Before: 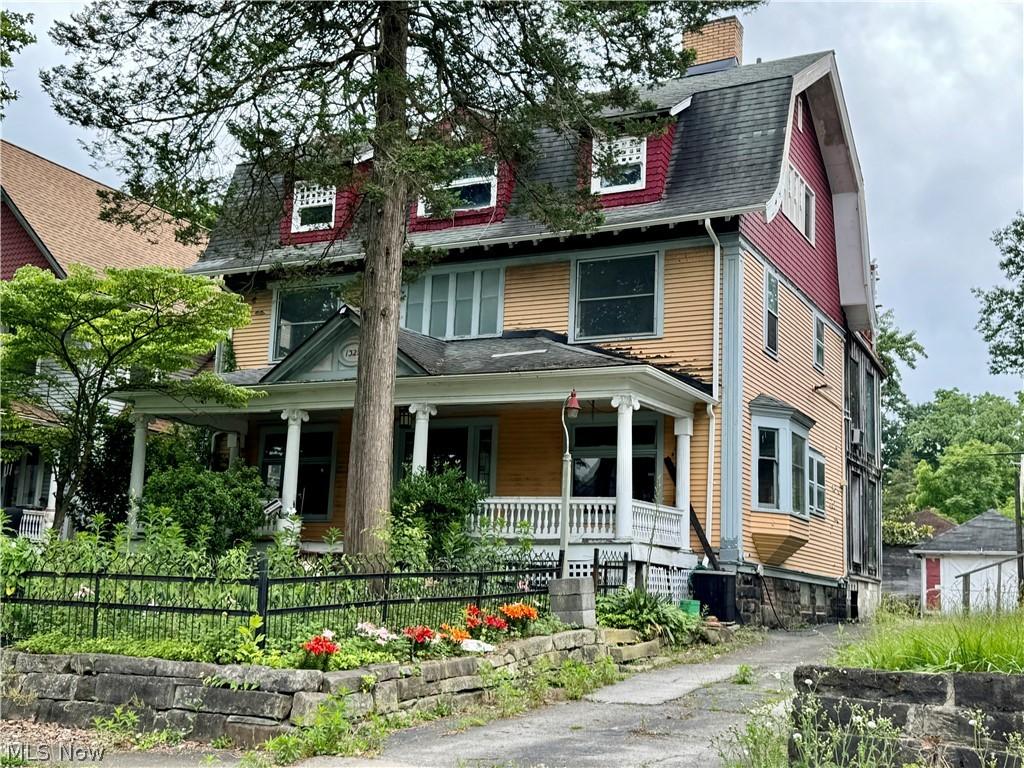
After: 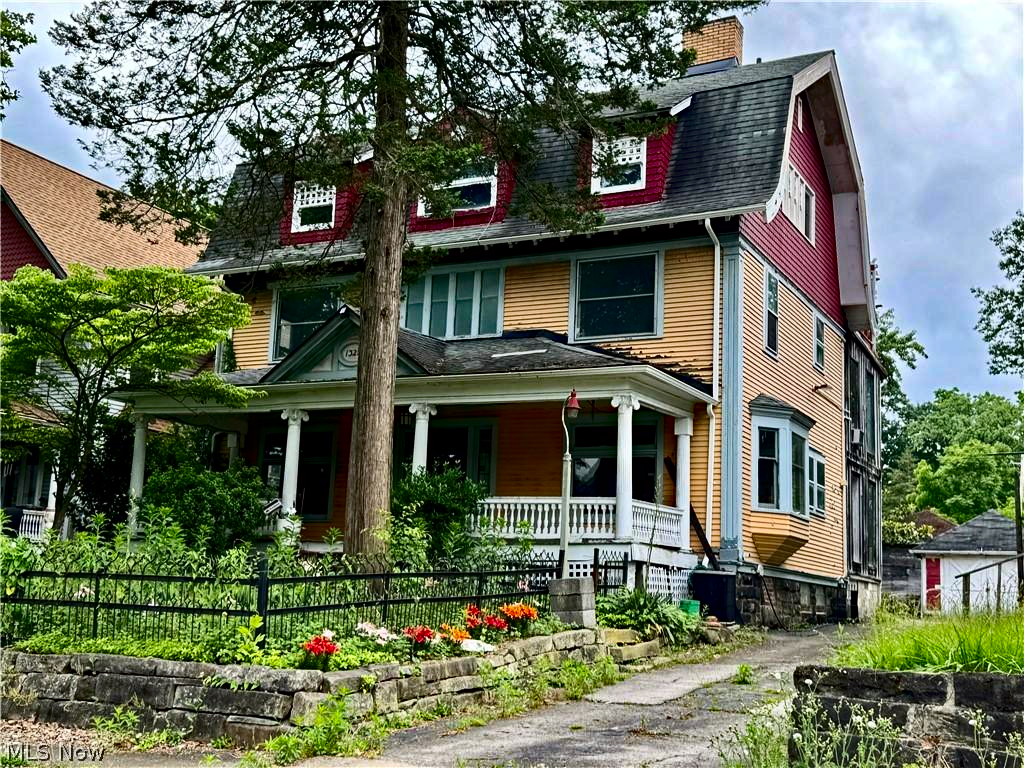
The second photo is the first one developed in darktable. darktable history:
contrast brightness saturation: contrast 0.192, brightness -0.102, saturation 0.21
haze removal: strength 0.527, distance 0.921, compatibility mode true, adaptive false
